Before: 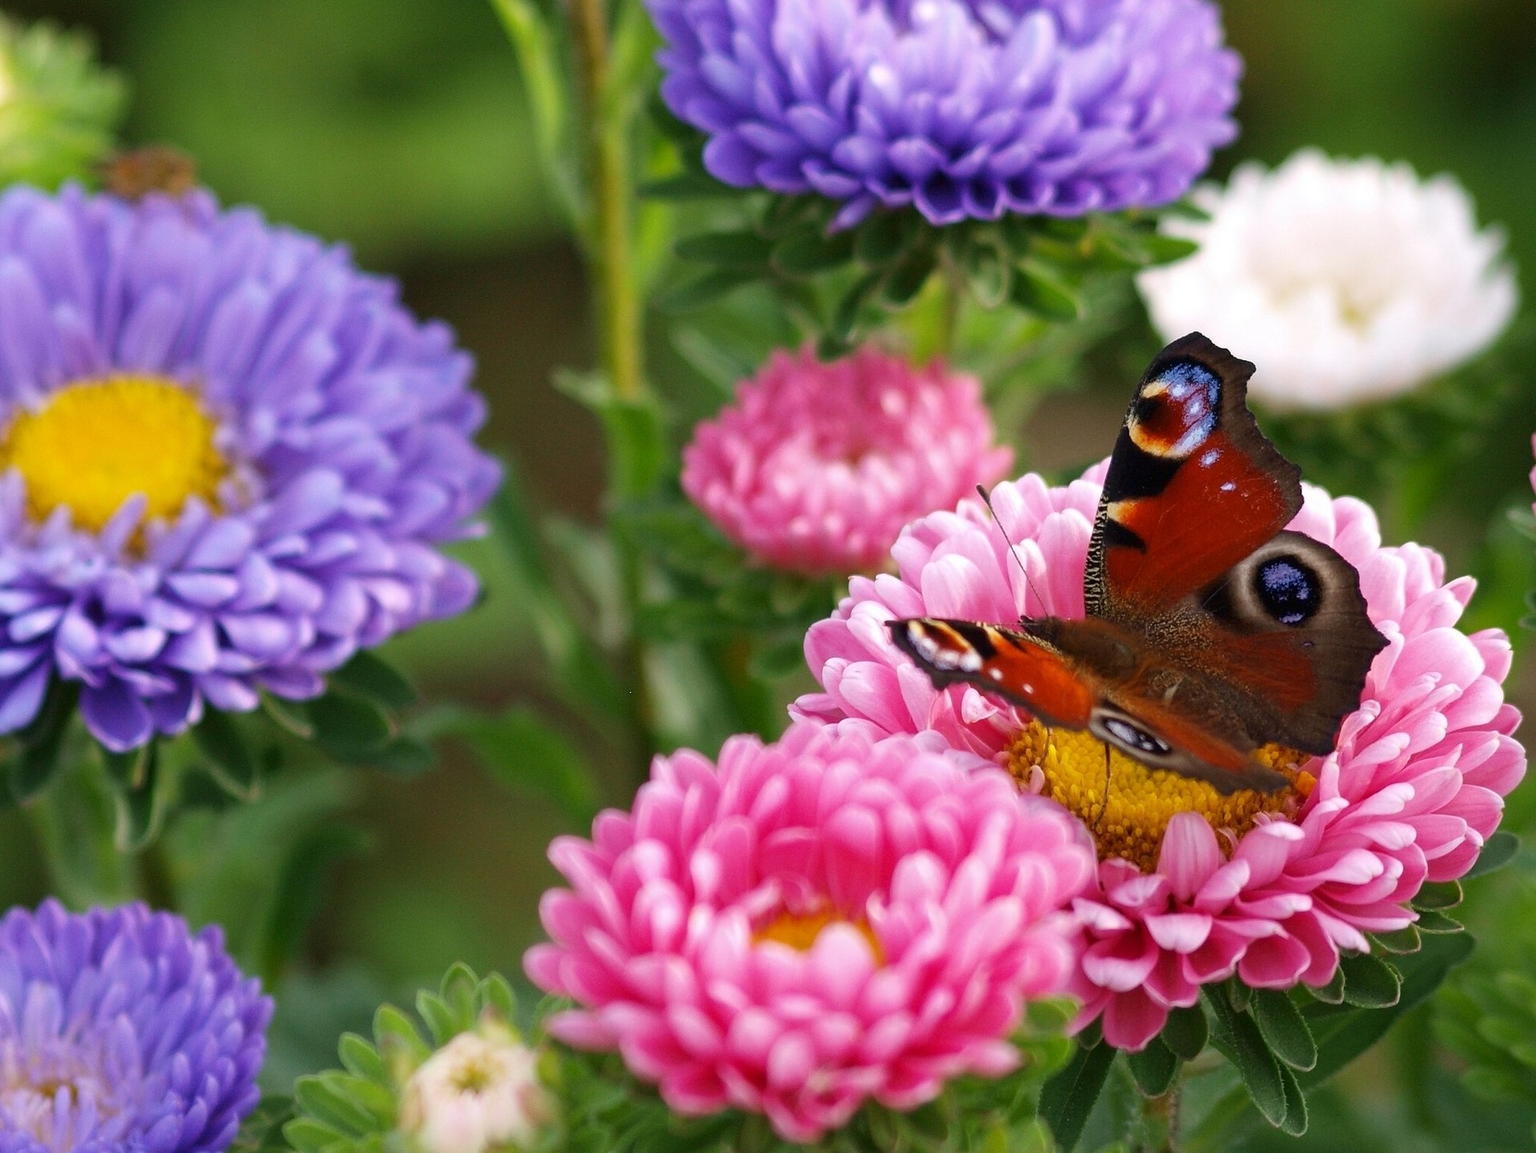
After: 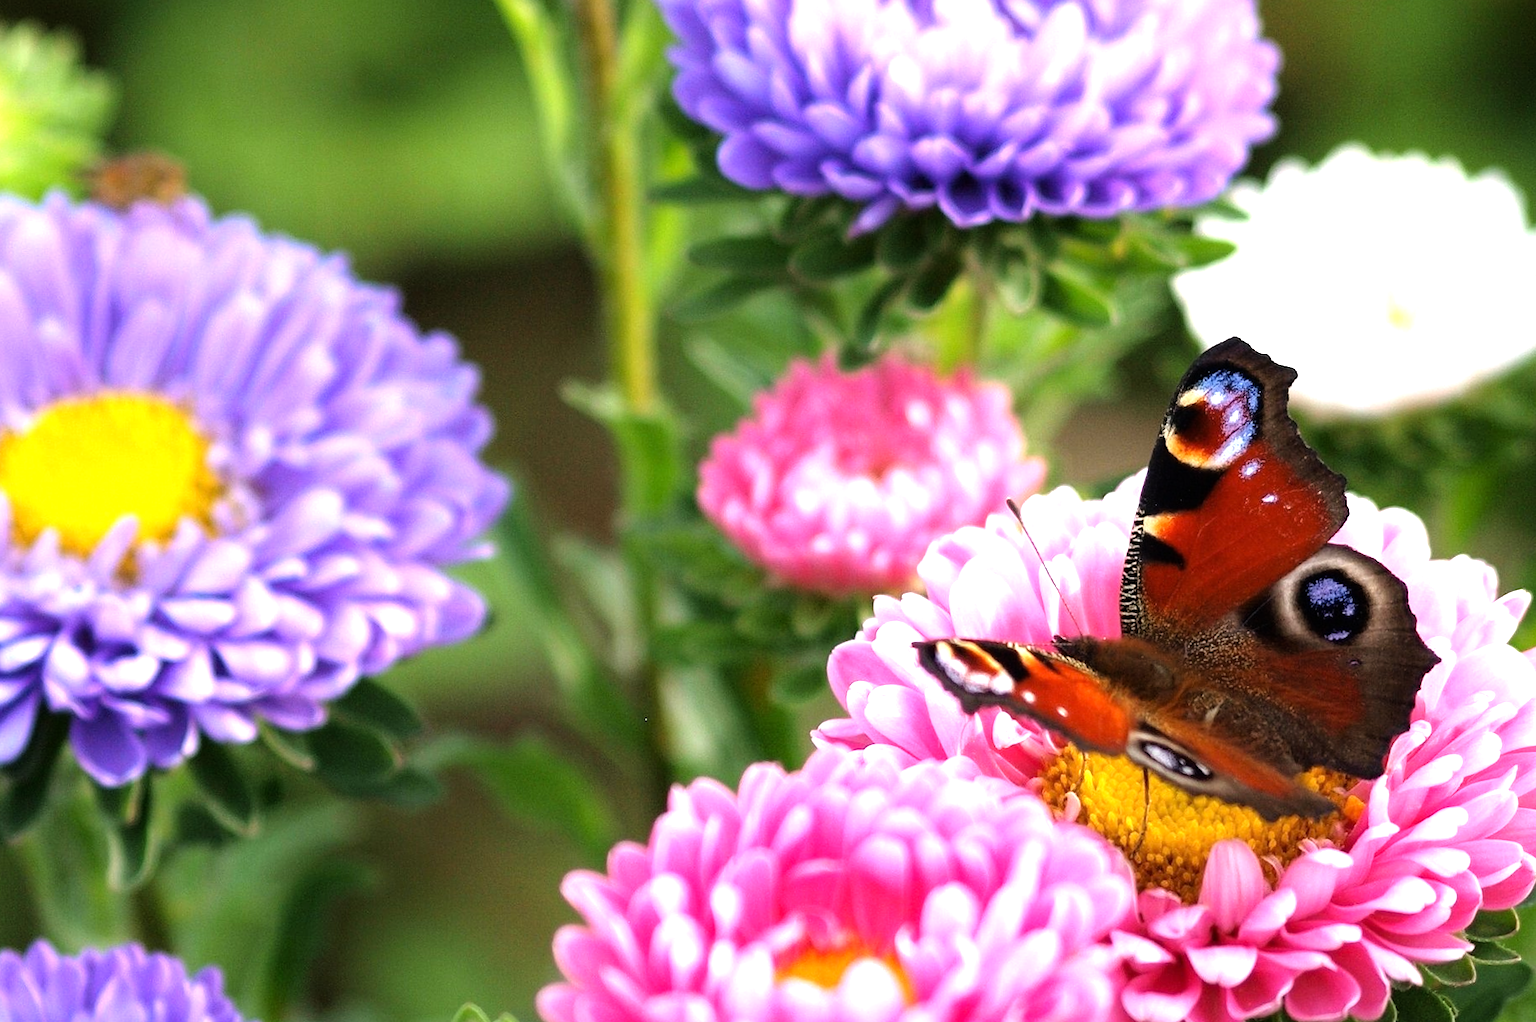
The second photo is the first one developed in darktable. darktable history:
crop and rotate: angle 0.51°, left 0.372%, right 2.937%, bottom 14.21%
tone equalizer: -8 EV -1.07 EV, -7 EV -1.04 EV, -6 EV -0.884 EV, -5 EV -0.56 EV, -3 EV 0.558 EV, -2 EV 0.838 EV, -1 EV 1.01 EV, +0 EV 1.06 EV, smoothing 1
